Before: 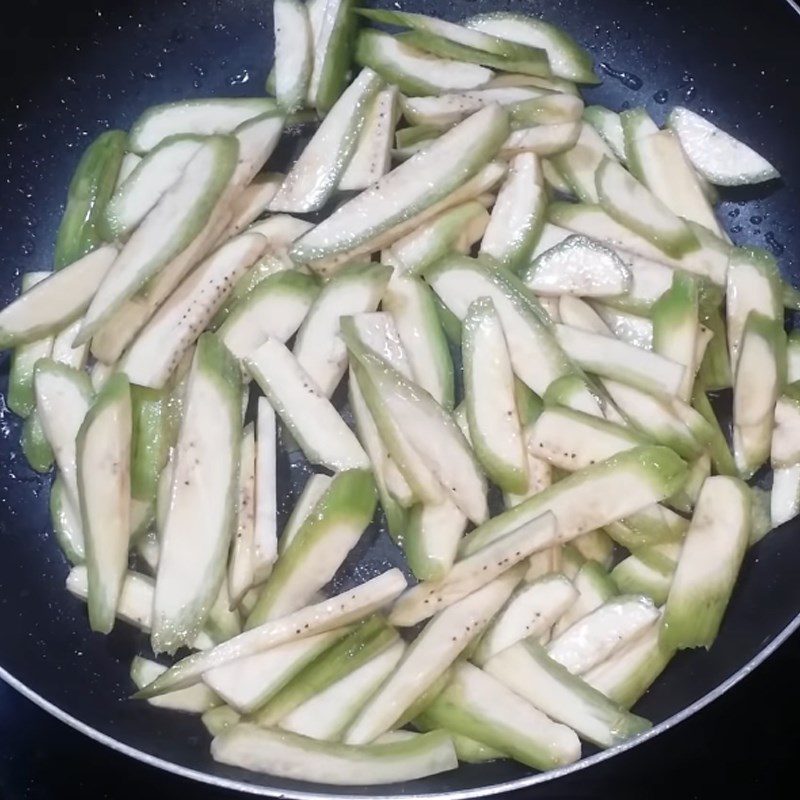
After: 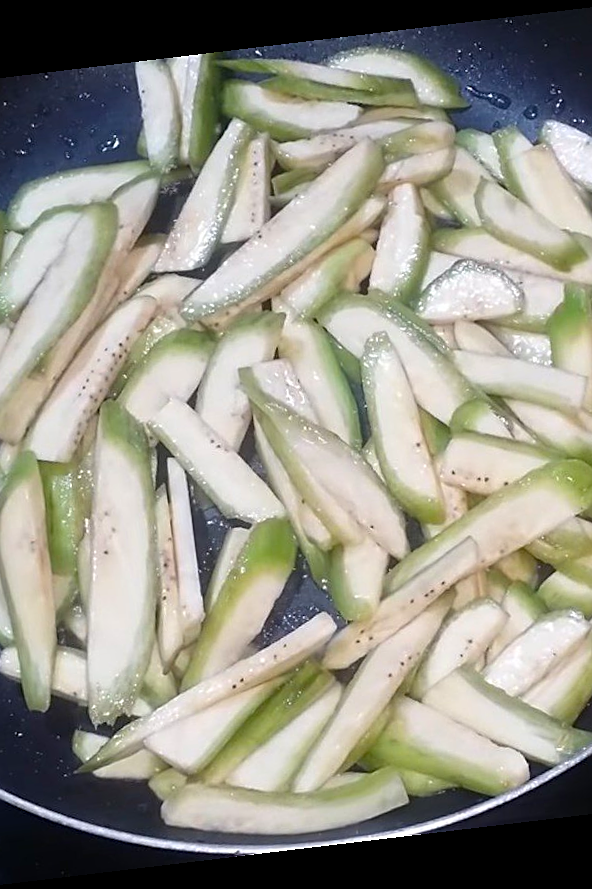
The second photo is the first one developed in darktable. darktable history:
rotate and perspective: rotation -6.83°, automatic cropping off
color balance: output saturation 120%
crop: left 15.419%, right 17.914%
sharpen: on, module defaults
